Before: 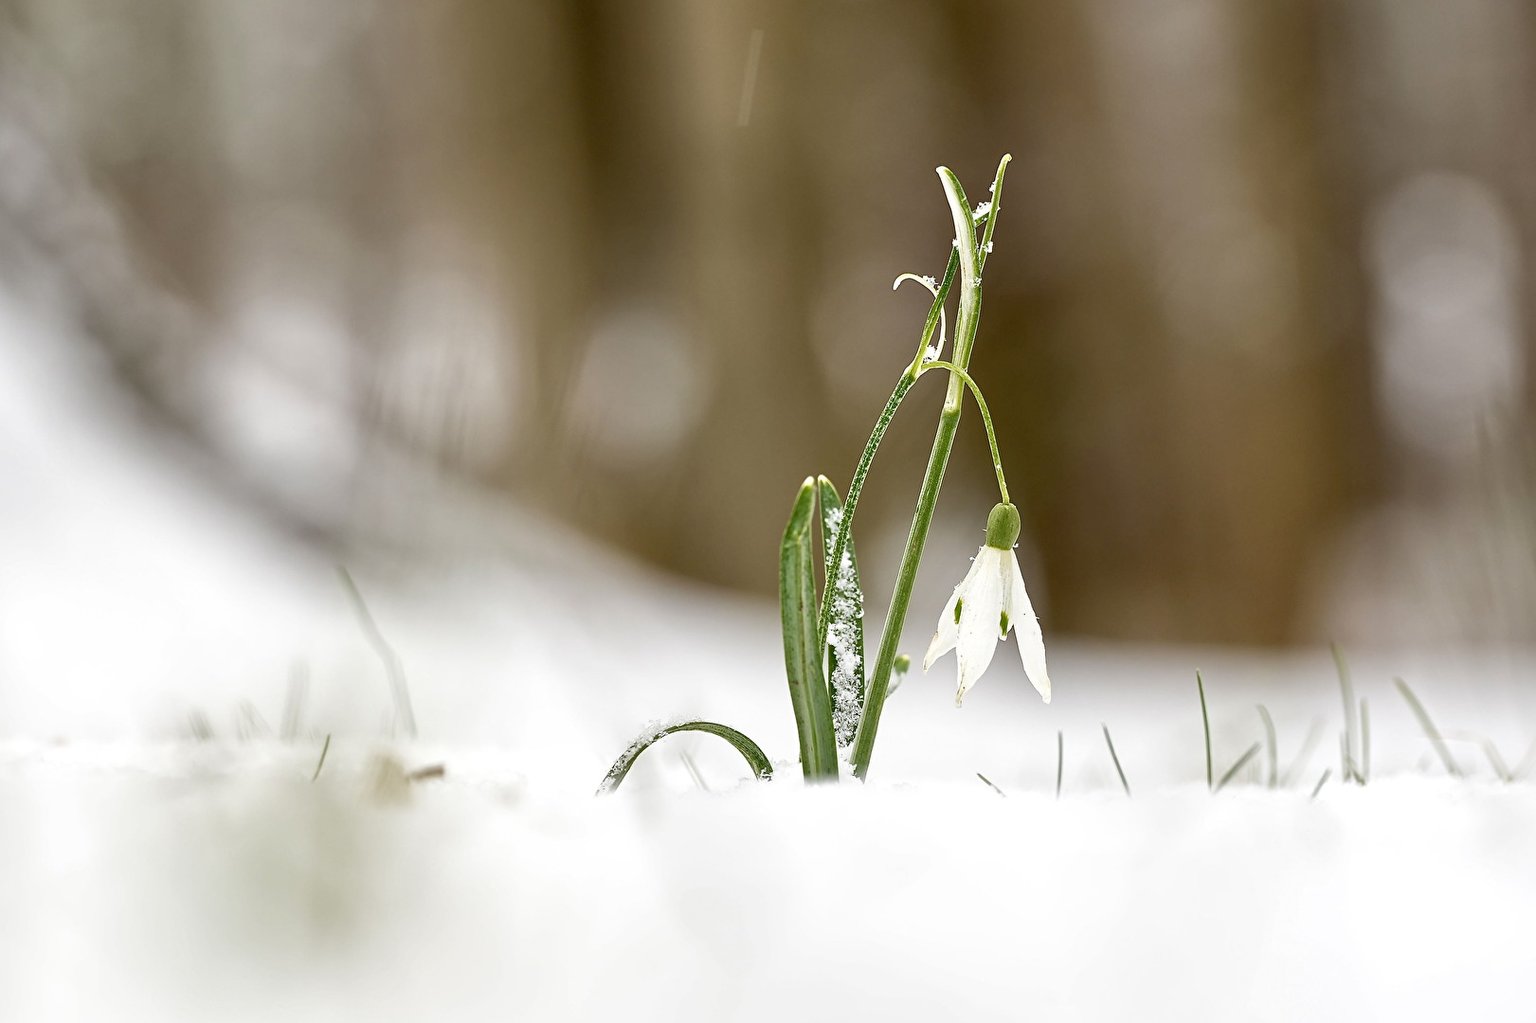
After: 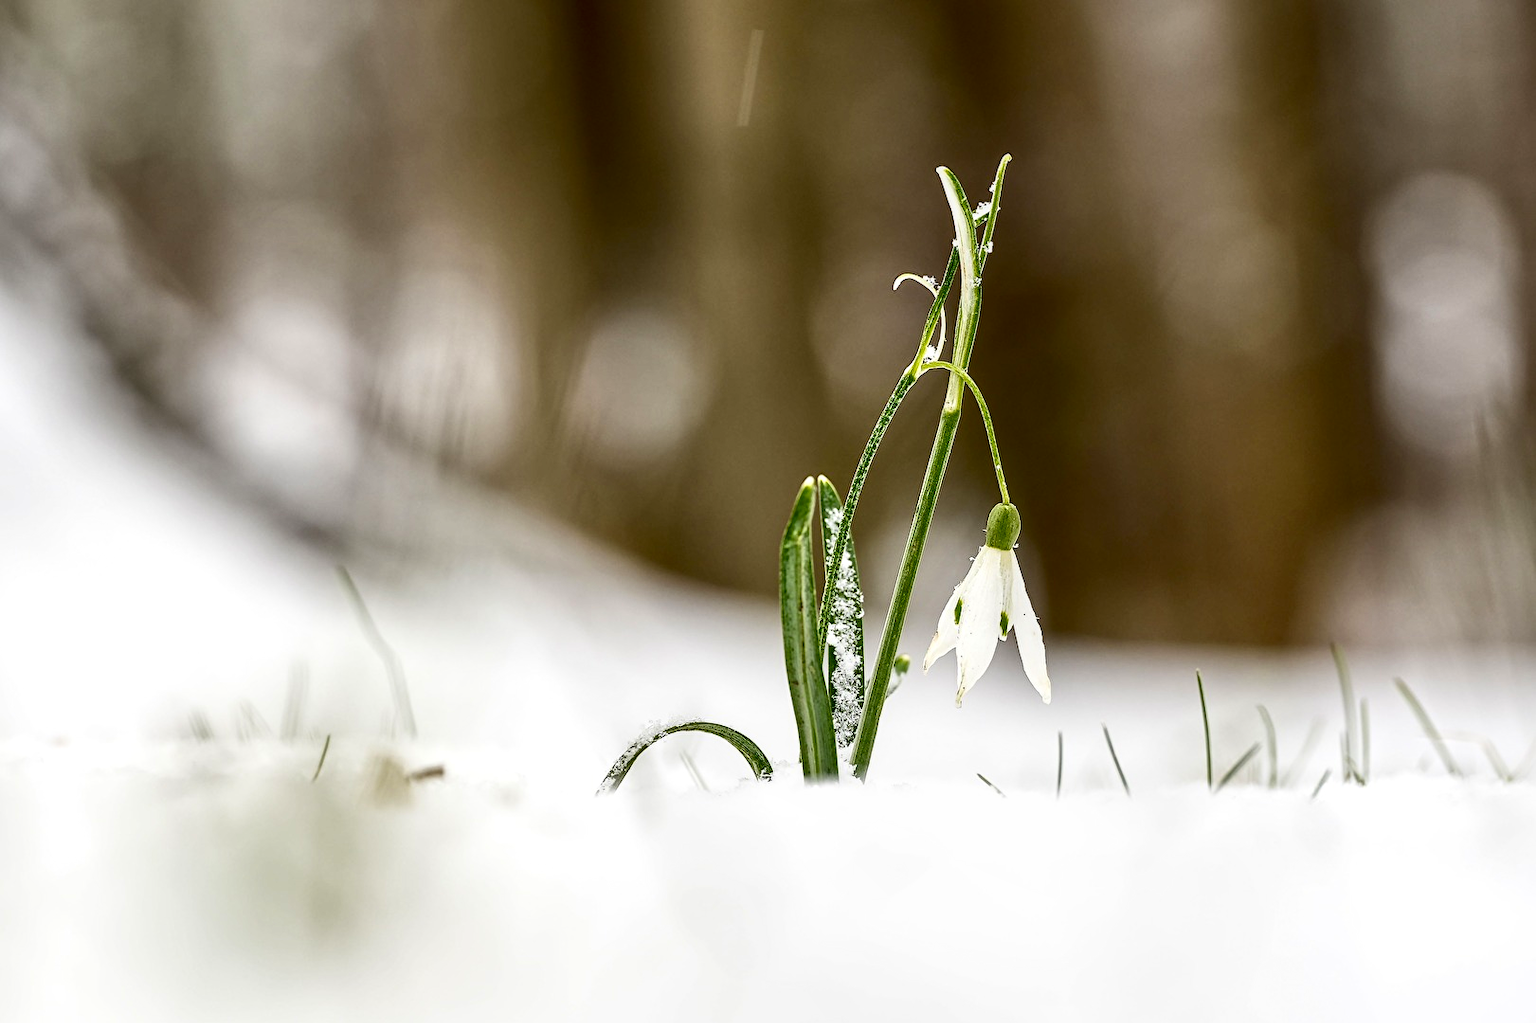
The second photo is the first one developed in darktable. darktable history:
contrast brightness saturation: contrast 0.207, brightness -0.104, saturation 0.214
local contrast: on, module defaults
